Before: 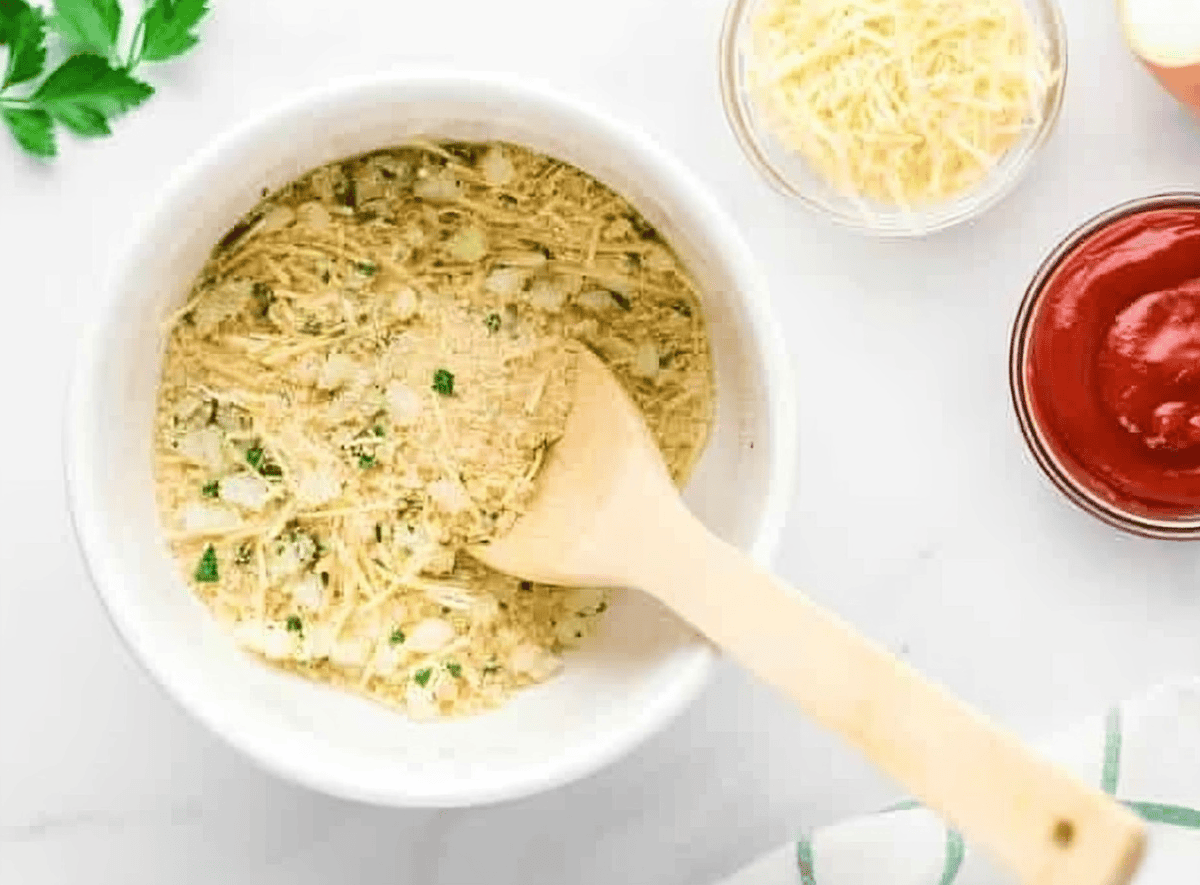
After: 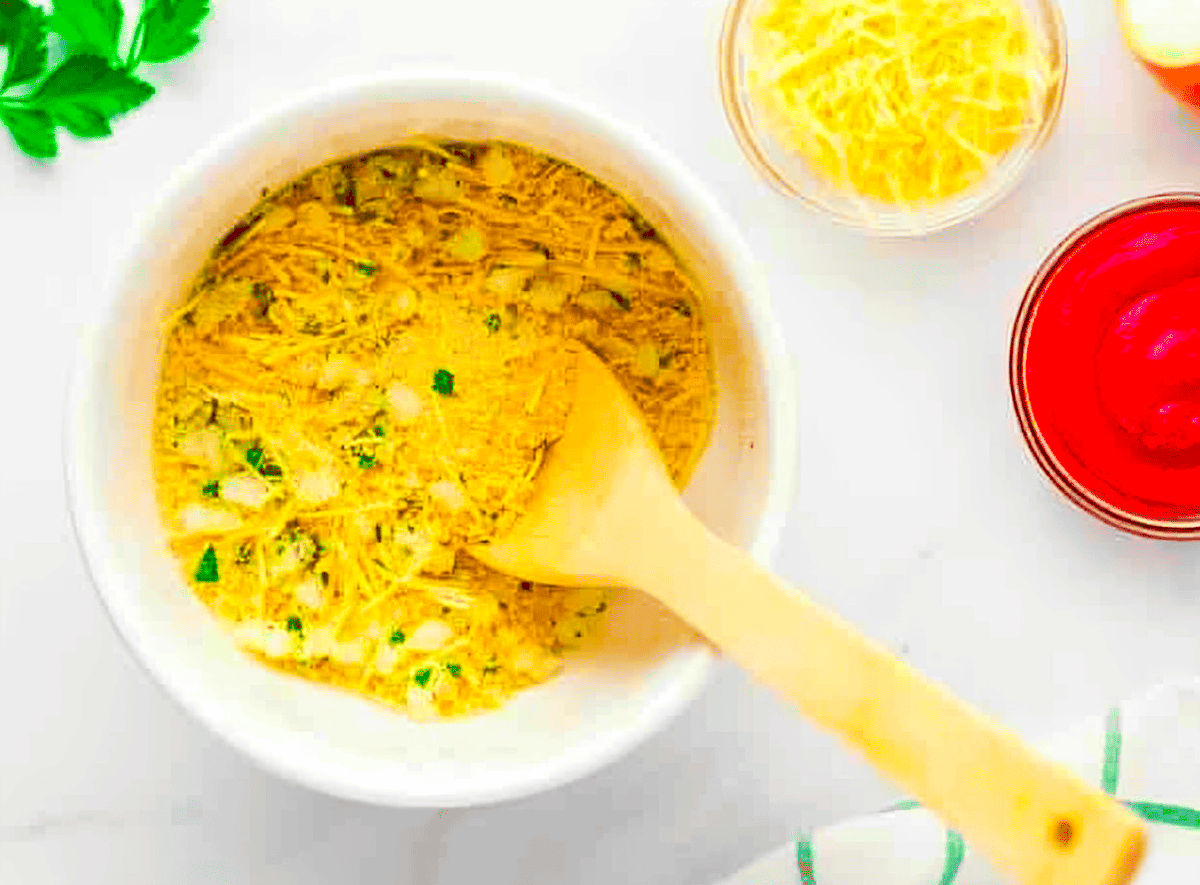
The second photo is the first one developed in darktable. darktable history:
color correction: highlights b* -0.036, saturation 2.95
